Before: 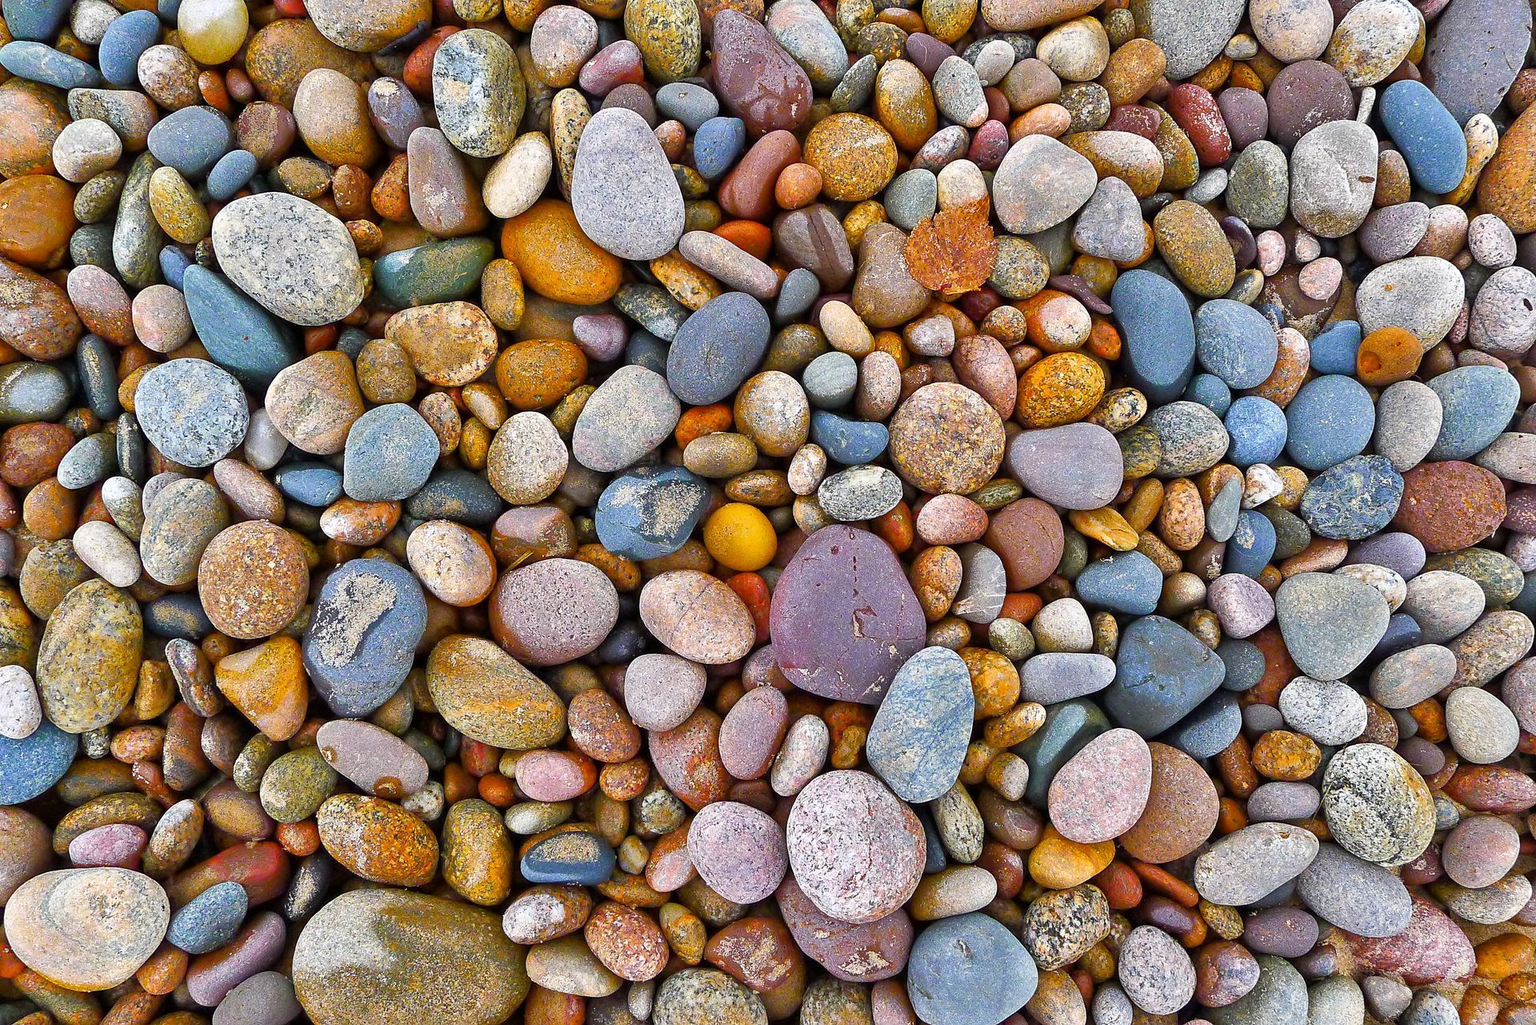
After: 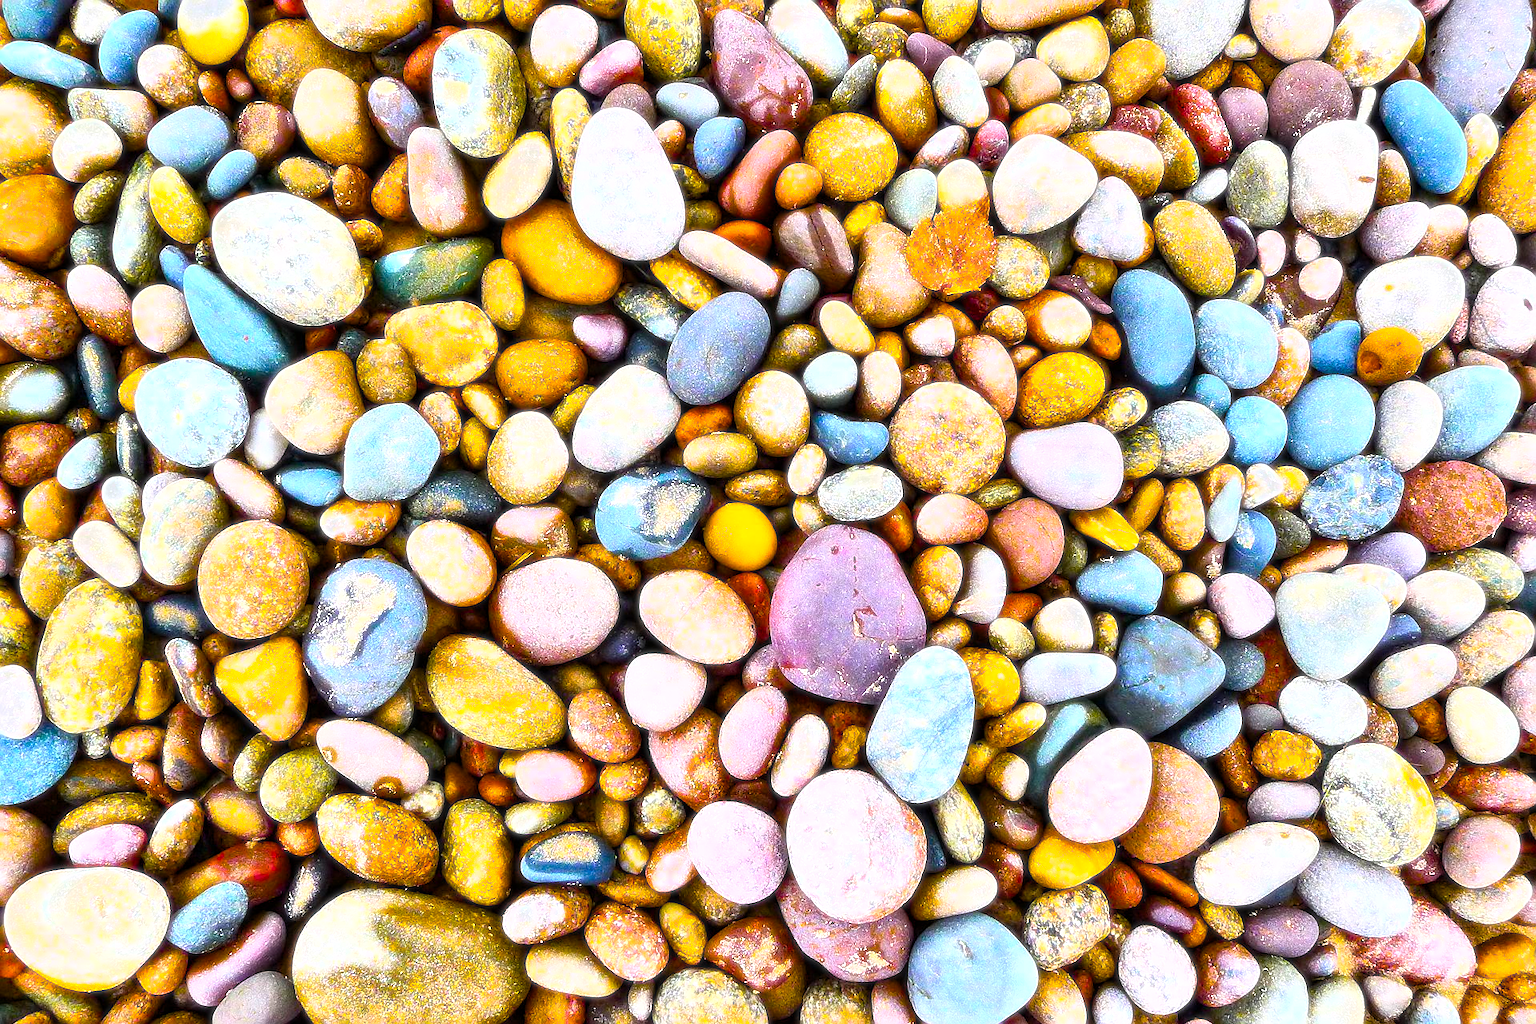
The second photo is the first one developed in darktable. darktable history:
sharpen: on, module defaults
bloom: size 0%, threshold 54.82%, strength 8.31%
color balance rgb: linear chroma grading › global chroma 9%, perceptual saturation grading › global saturation 36%, perceptual saturation grading › shadows 35%, perceptual brilliance grading › global brilliance 21.21%, perceptual brilliance grading › shadows -35%, global vibrance 21.21%
